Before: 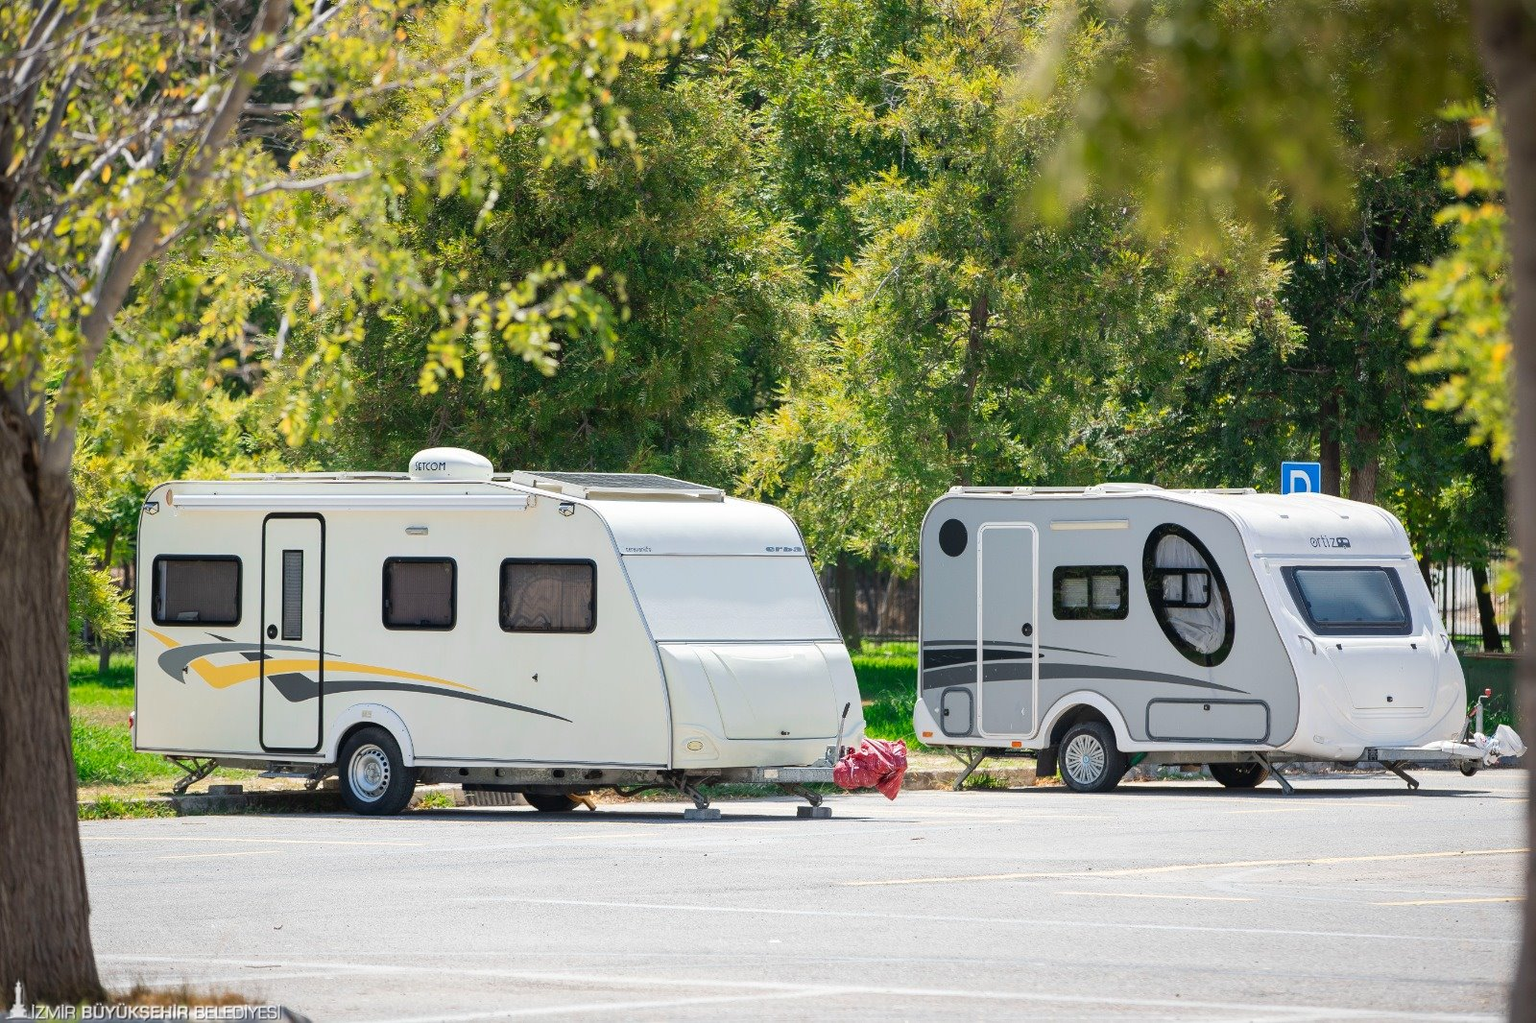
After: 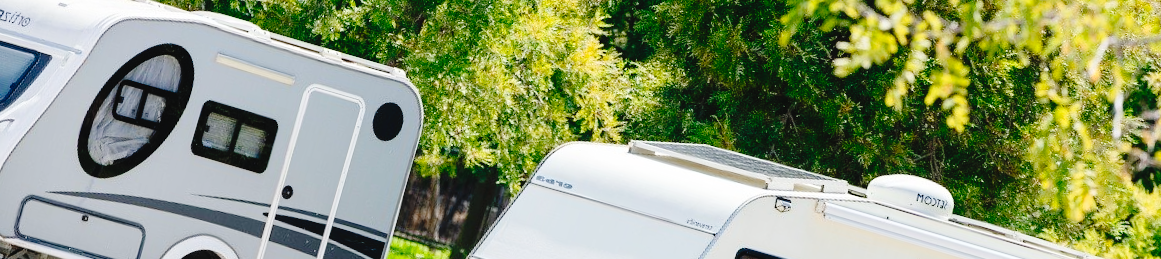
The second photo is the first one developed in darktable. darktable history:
crop and rotate: angle 16.12°, top 30.835%, bottom 35.653%
tone curve: curves: ch0 [(0, 0) (0.003, 0.03) (0.011, 0.03) (0.025, 0.033) (0.044, 0.035) (0.069, 0.04) (0.1, 0.046) (0.136, 0.052) (0.177, 0.08) (0.224, 0.121) (0.277, 0.225) (0.335, 0.343) (0.399, 0.456) (0.468, 0.555) (0.543, 0.647) (0.623, 0.732) (0.709, 0.808) (0.801, 0.886) (0.898, 0.947) (1, 1)], preserve colors none
